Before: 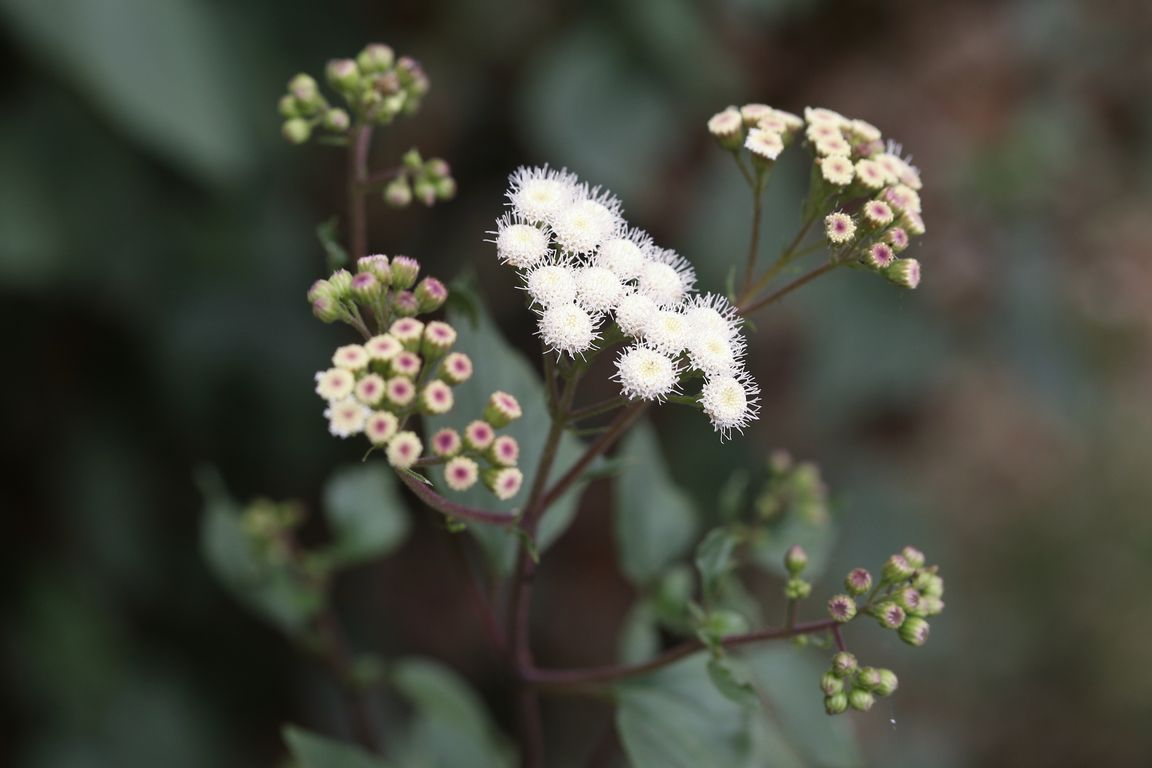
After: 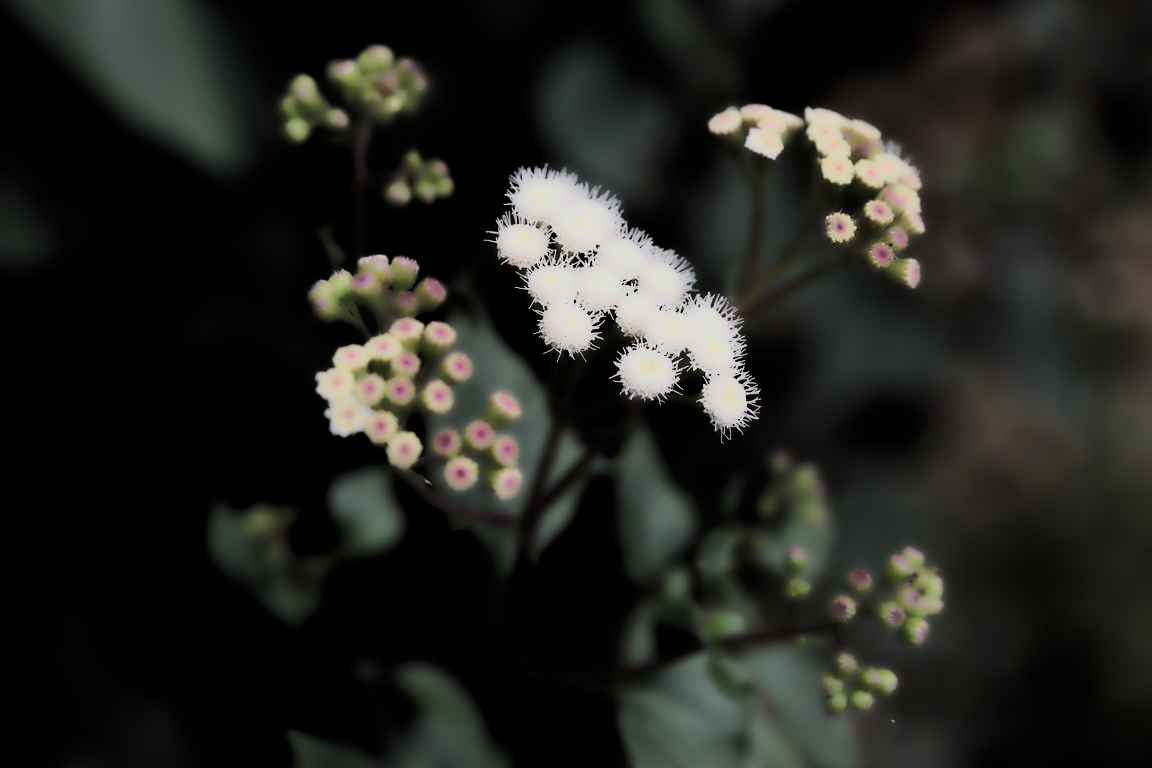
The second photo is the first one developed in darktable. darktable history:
lowpass: radius 4, soften with bilateral filter, unbound 0
white balance: red 1, blue 1
tone curve: curves: ch0 [(0, 0) (0.078, 0) (0.241, 0.056) (0.59, 0.574) (0.802, 0.868) (1, 1)], color space Lab, linked channels, preserve colors none
filmic rgb: black relative exposure -7.15 EV, white relative exposure 5.36 EV, hardness 3.02, color science v6 (2022)
